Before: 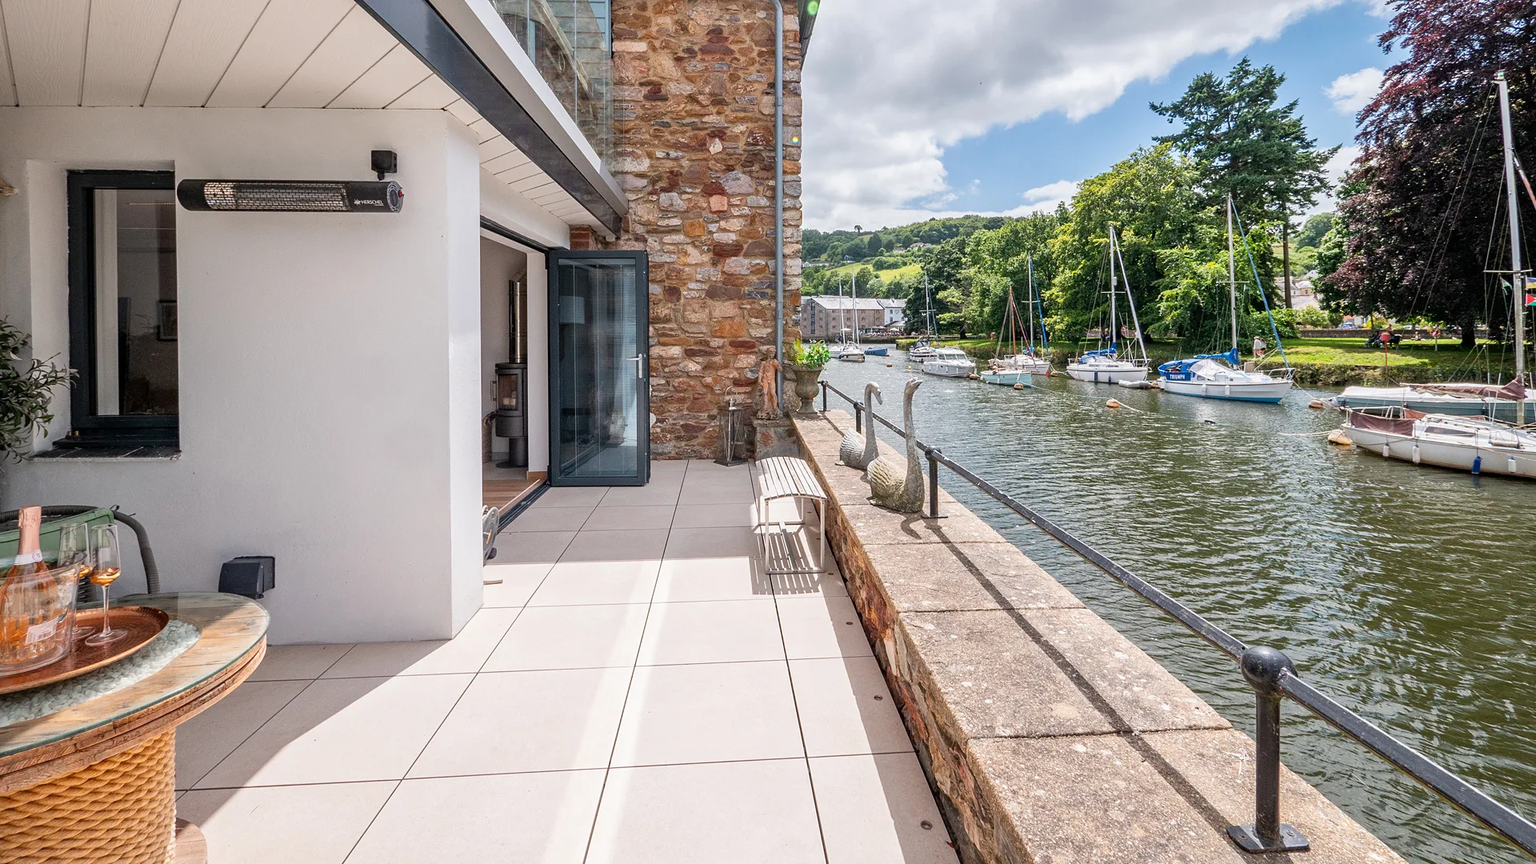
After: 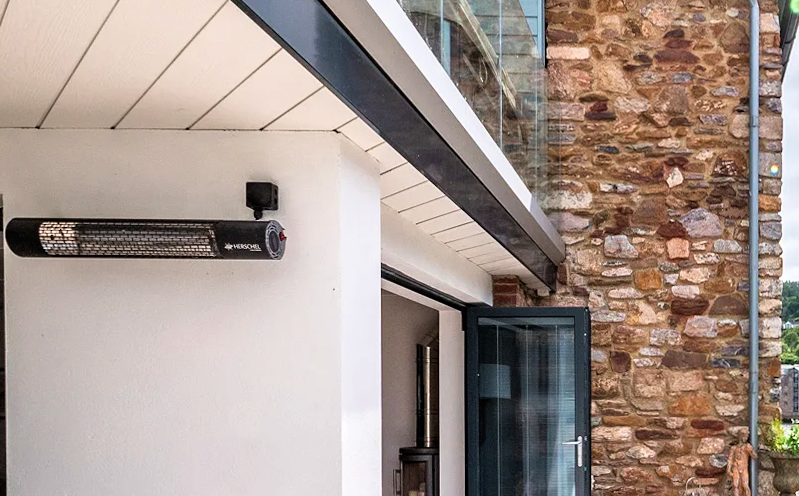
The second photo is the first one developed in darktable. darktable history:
velvia: on, module defaults
crop and rotate: left 10.817%, top 0.062%, right 47.194%, bottom 53.626%
rotate and perspective: rotation 0.192°, lens shift (horizontal) -0.015, crop left 0.005, crop right 0.996, crop top 0.006, crop bottom 0.99
filmic rgb: black relative exposure -9.08 EV, white relative exposure 2.3 EV, hardness 7.49
